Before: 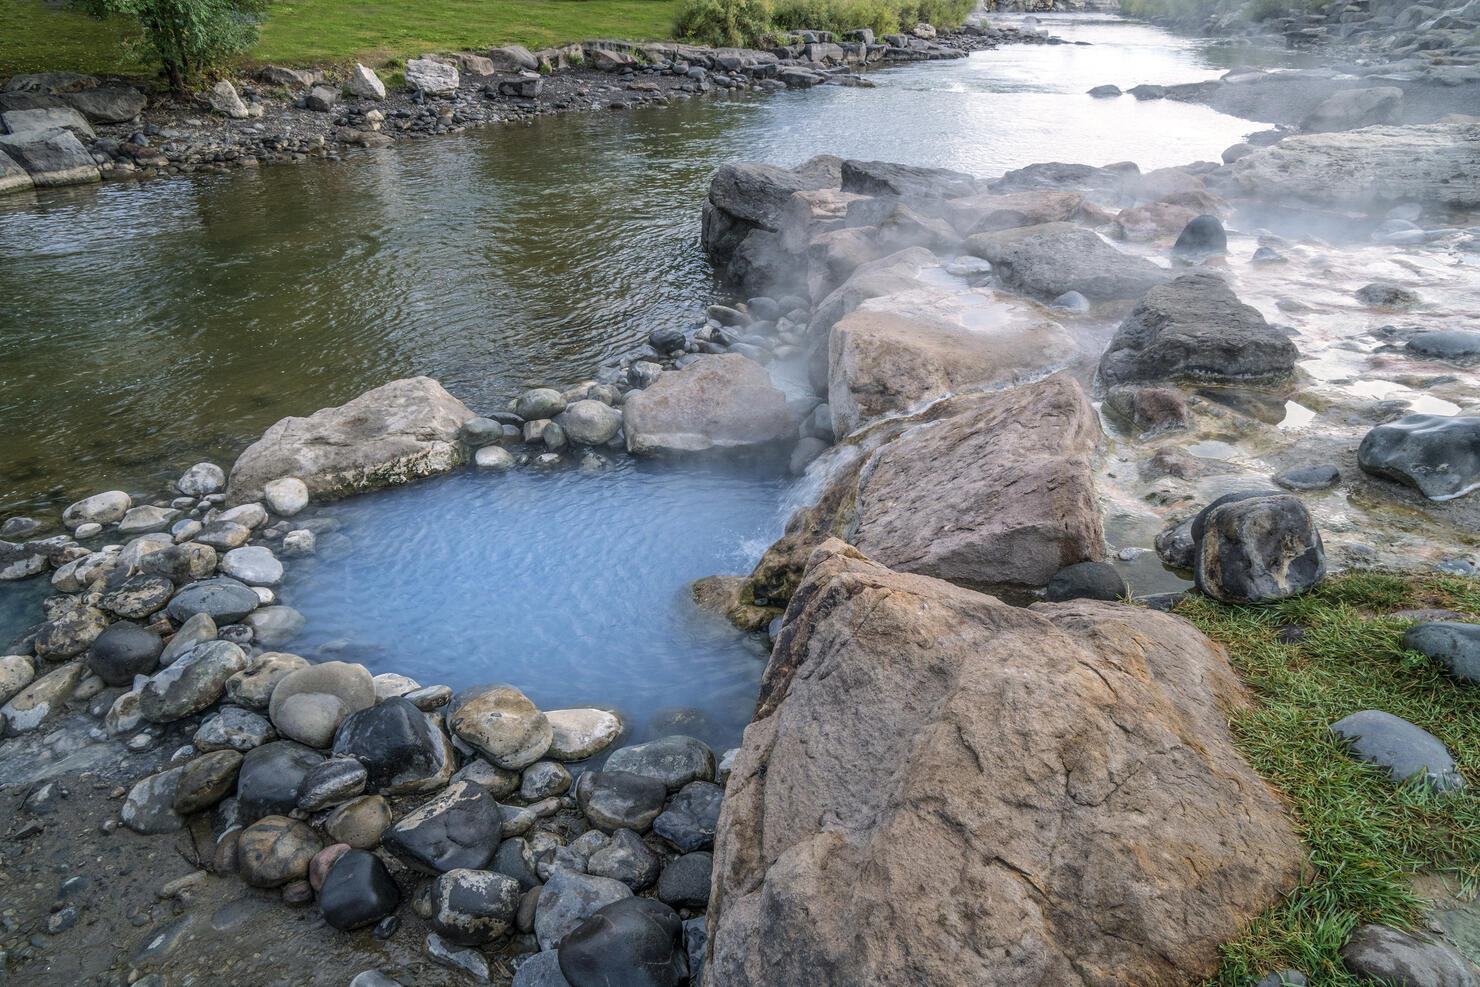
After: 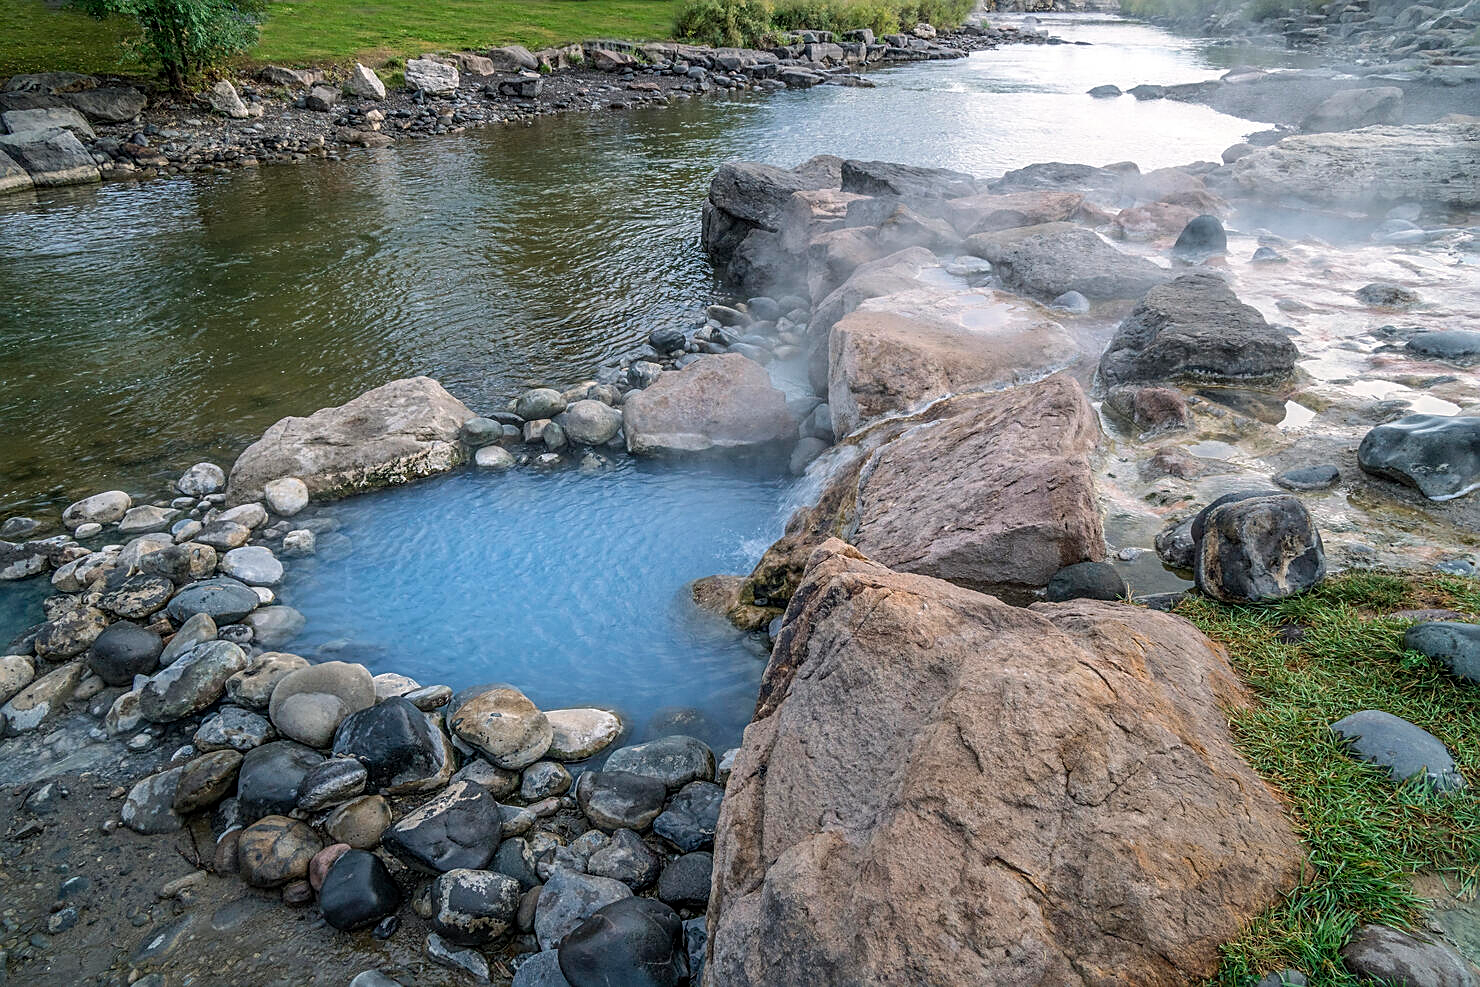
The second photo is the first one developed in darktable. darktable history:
sharpen: amount 0.599
